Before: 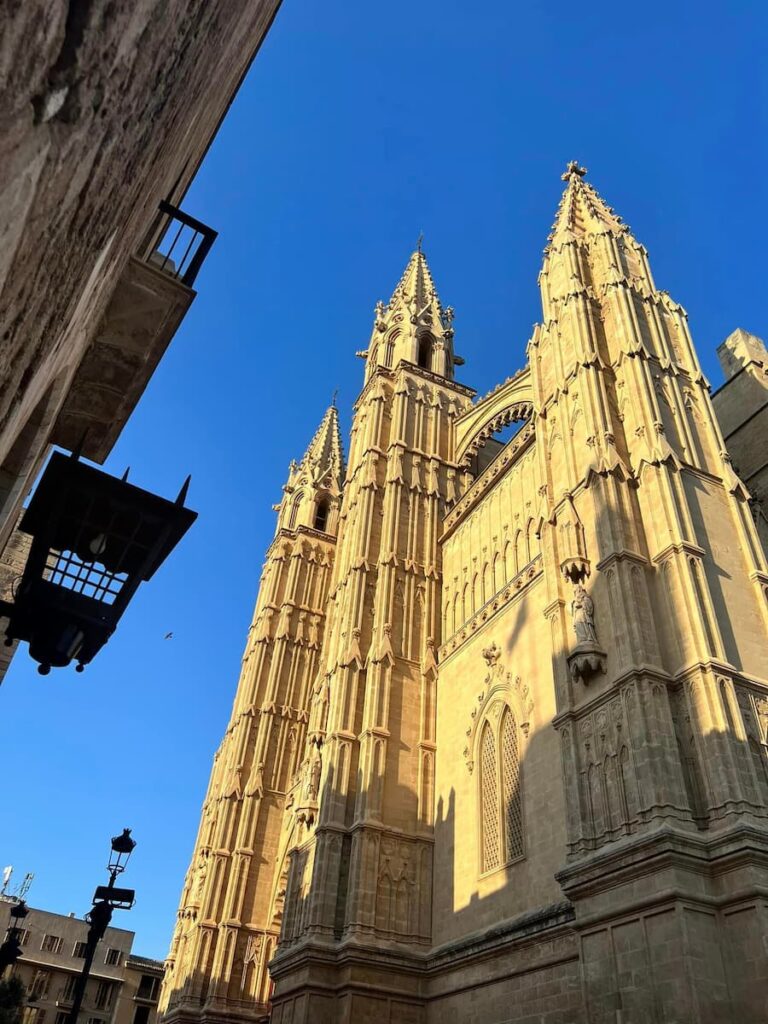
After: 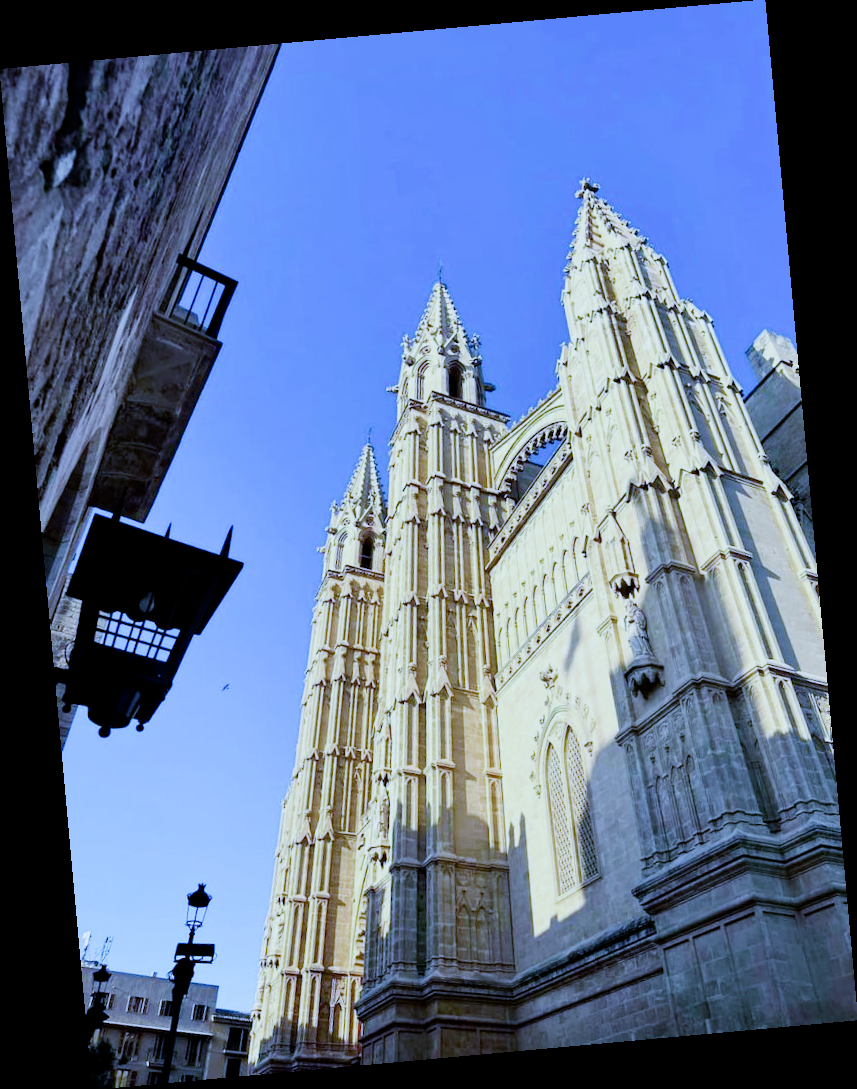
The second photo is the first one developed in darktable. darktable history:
exposure: black level correction 0, exposure 1.388 EV, compensate exposure bias true, compensate highlight preservation false
filmic rgb: middle gray luminance 29%, black relative exposure -10.3 EV, white relative exposure 5.5 EV, threshold 6 EV, target black luminance 0%, hardness 3.95, latitude 2.04%, contrast 1.132, highlights saturation mix 5%, shadows ↔ highlights balance 15.11%, preserve chrominance no, color science v3 (2019), use custom middle-gray values true, iterations of high-quality reconstruction 0, enable highlight reconstruction true
velvia: strength 15%
white balance: red 0.766, blue 1.537
rotate and perspective: rotation -5.2°, automatic cropping off
